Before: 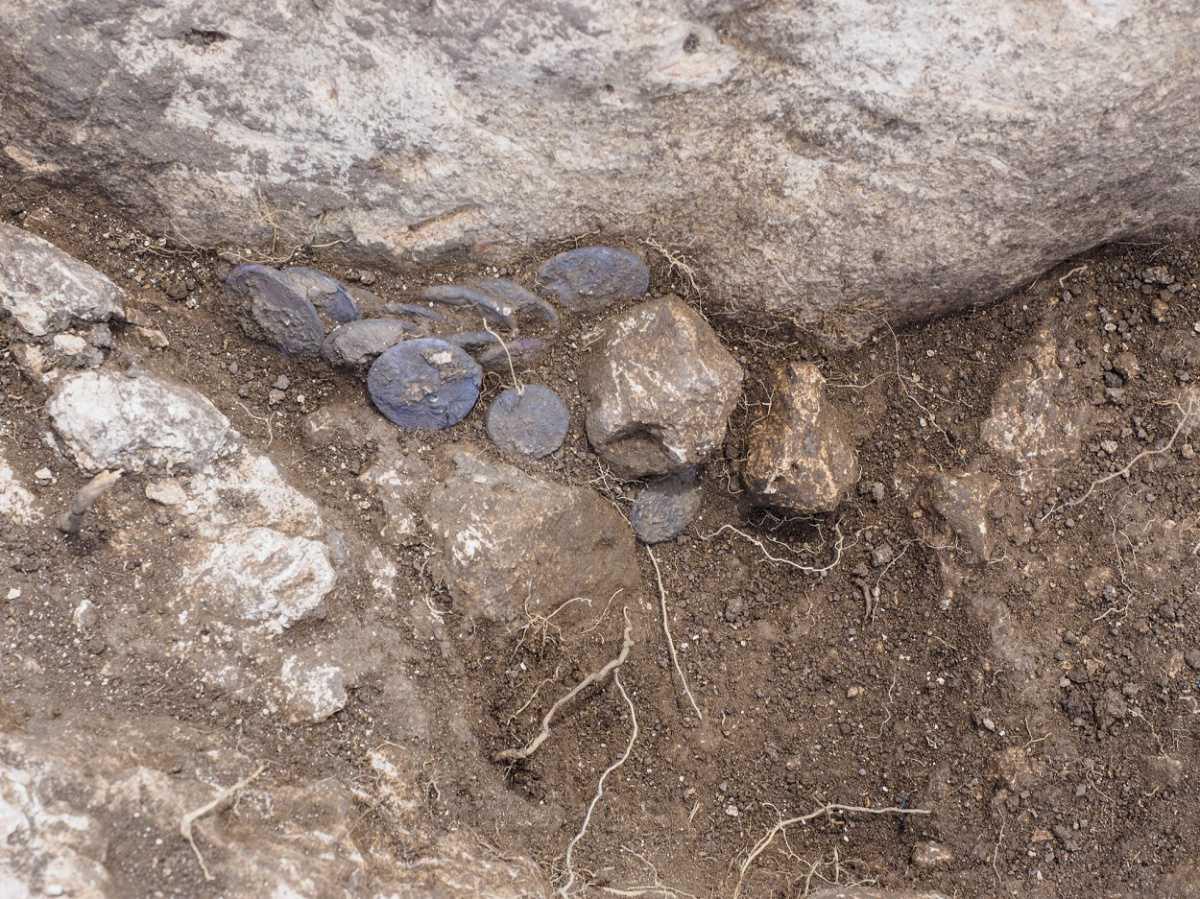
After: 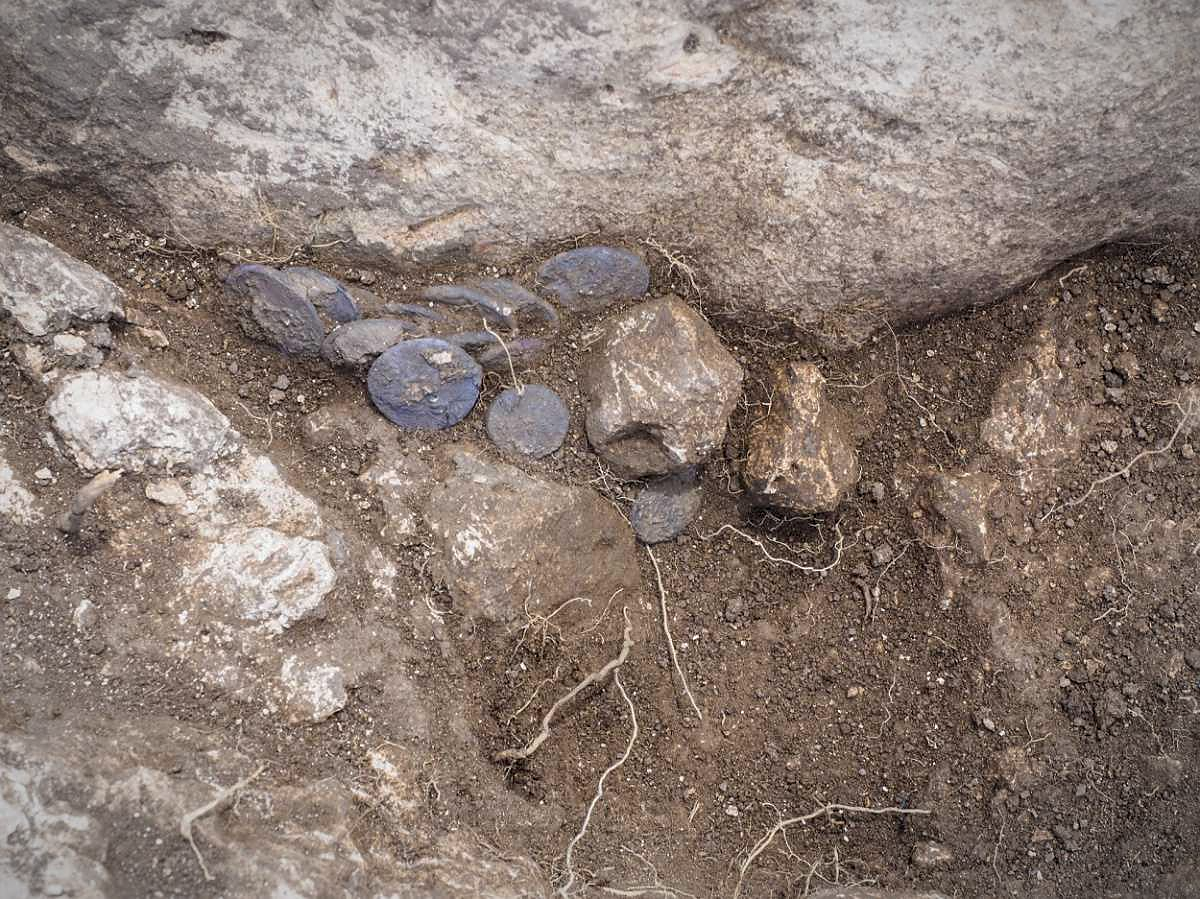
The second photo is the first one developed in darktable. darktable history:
sharpen: radius 1
vignetting: fall-off radius 60%, automatic ratio true
